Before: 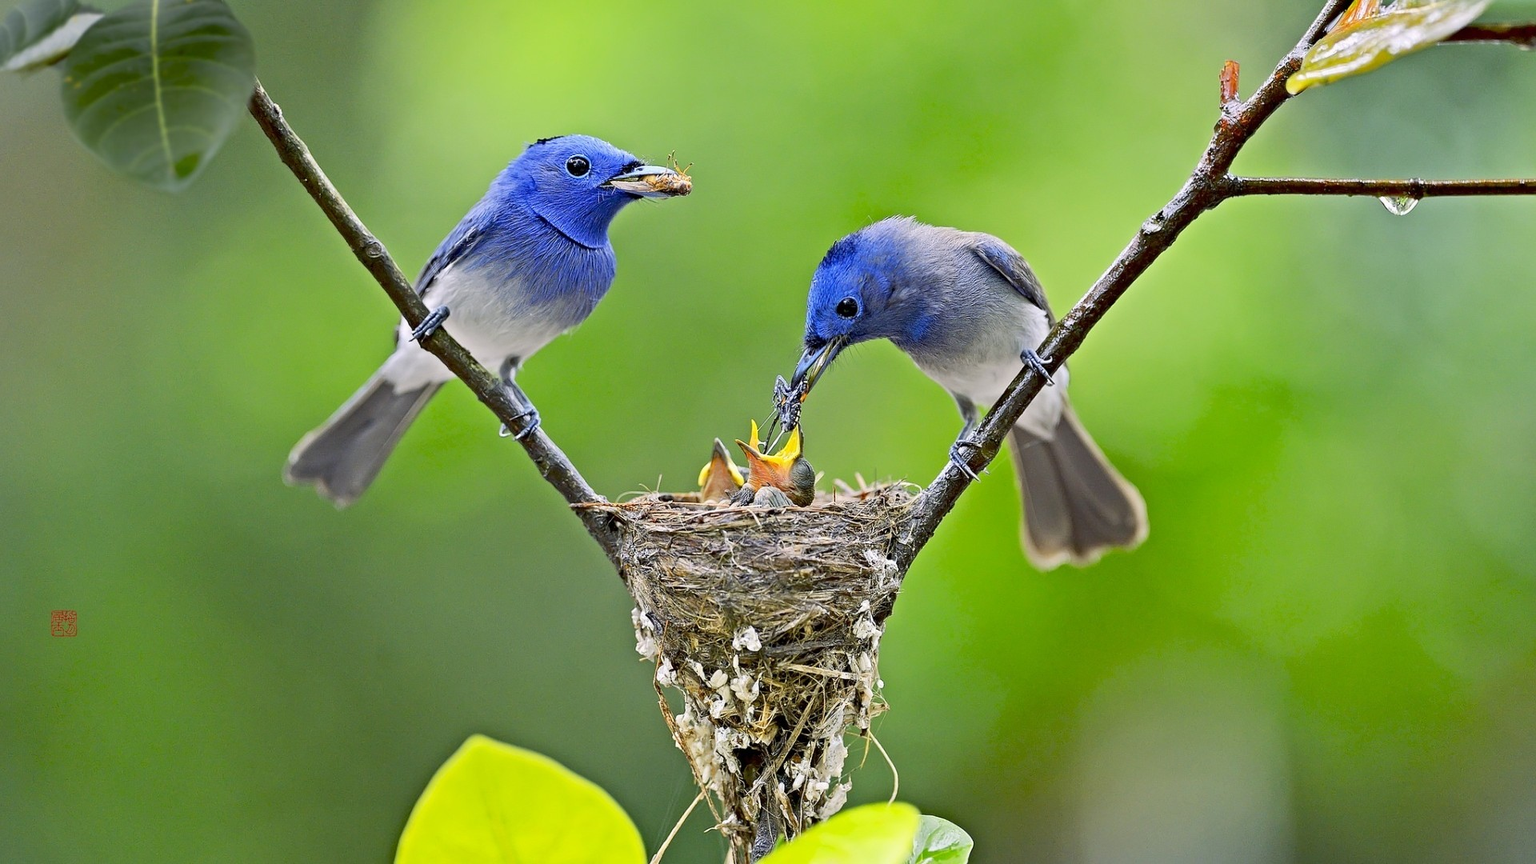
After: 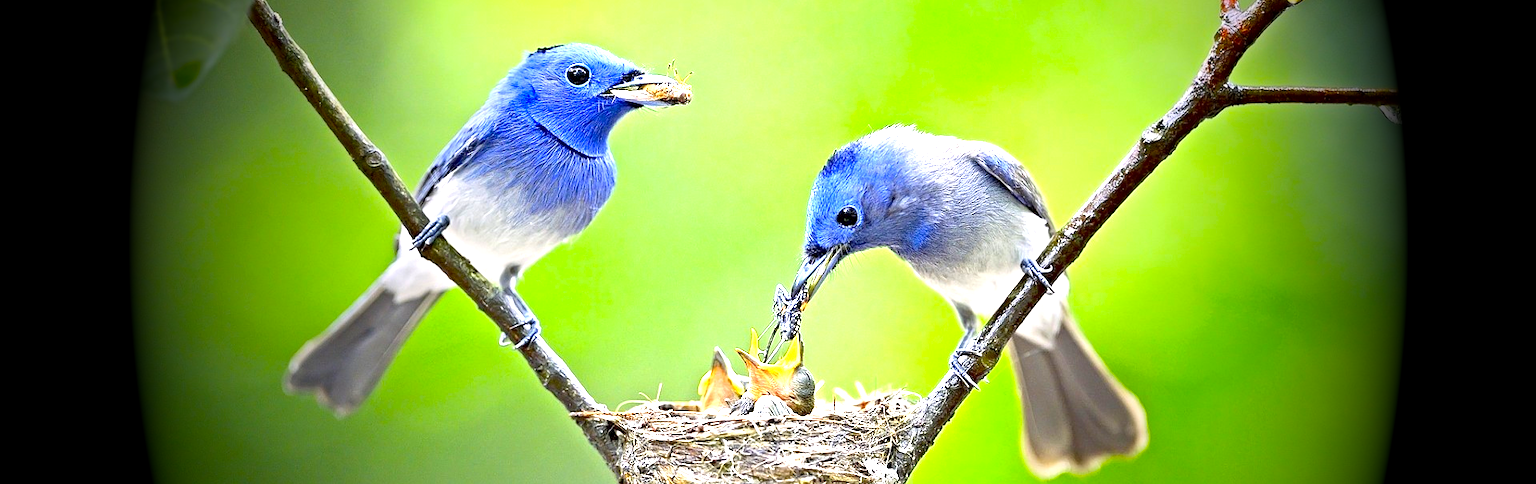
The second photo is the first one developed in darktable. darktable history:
vignetting: fall-off start 15.9%, fall-off radius 100%, brightness -1, saturation 0.5, width/height ratio 0.719
exposure: black level correction 0.001, exposure 1.735 EV, compensate highlight preservation false
crop and rotate: top 10.605%, bottom 33.274%
